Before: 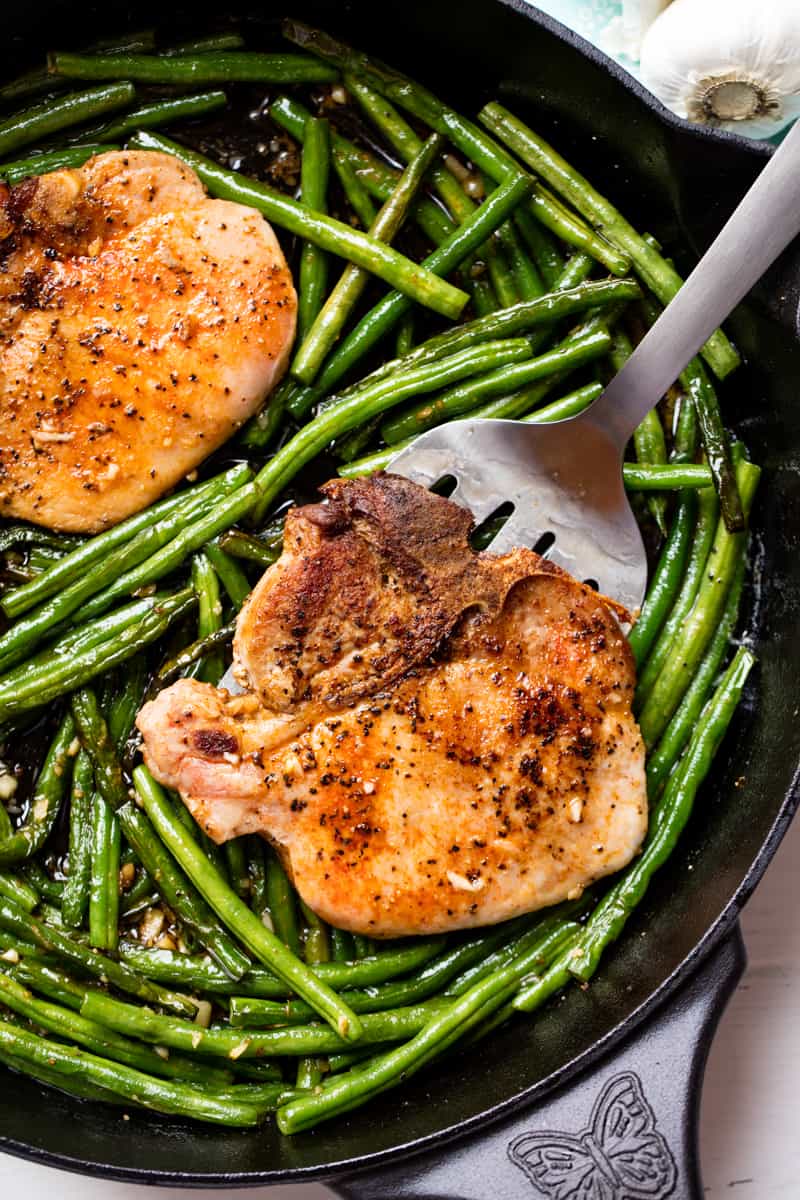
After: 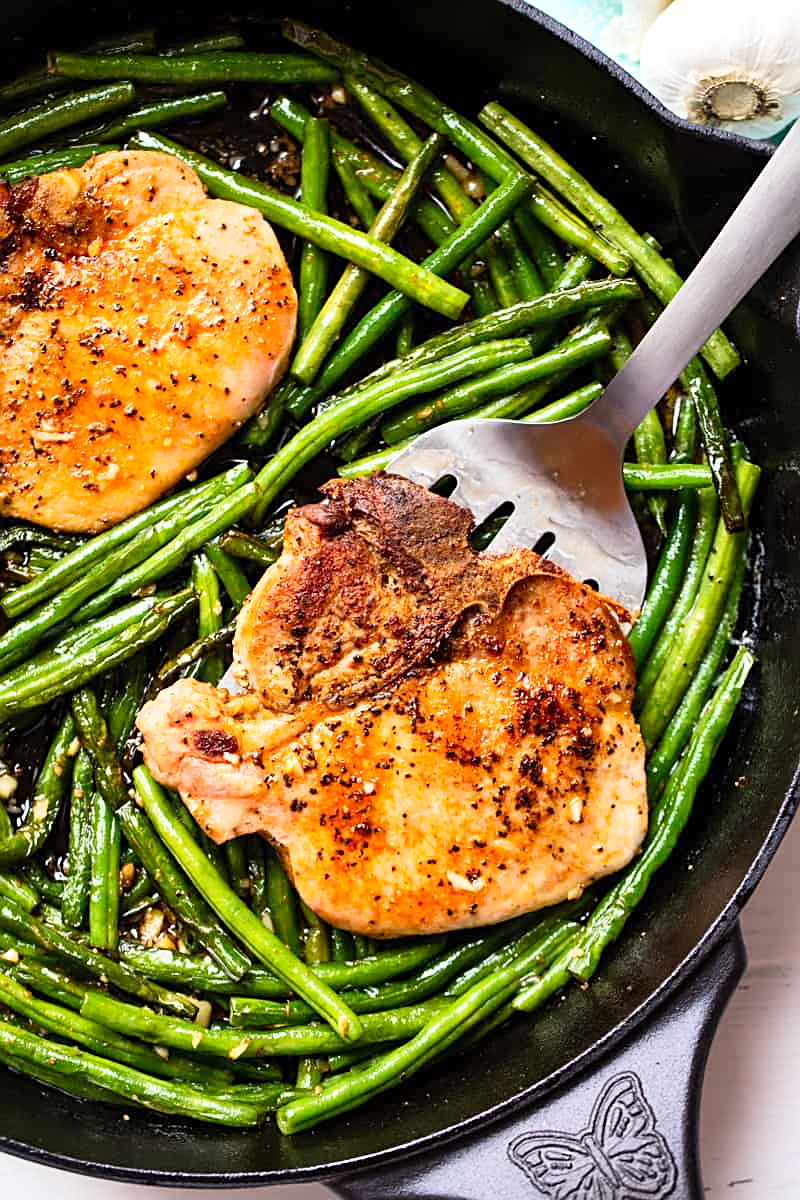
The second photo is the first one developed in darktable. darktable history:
sharpen: on, module defaults
contrast brightness saturation: contrast 0.2, brightness 0.167, saturation 0.219
